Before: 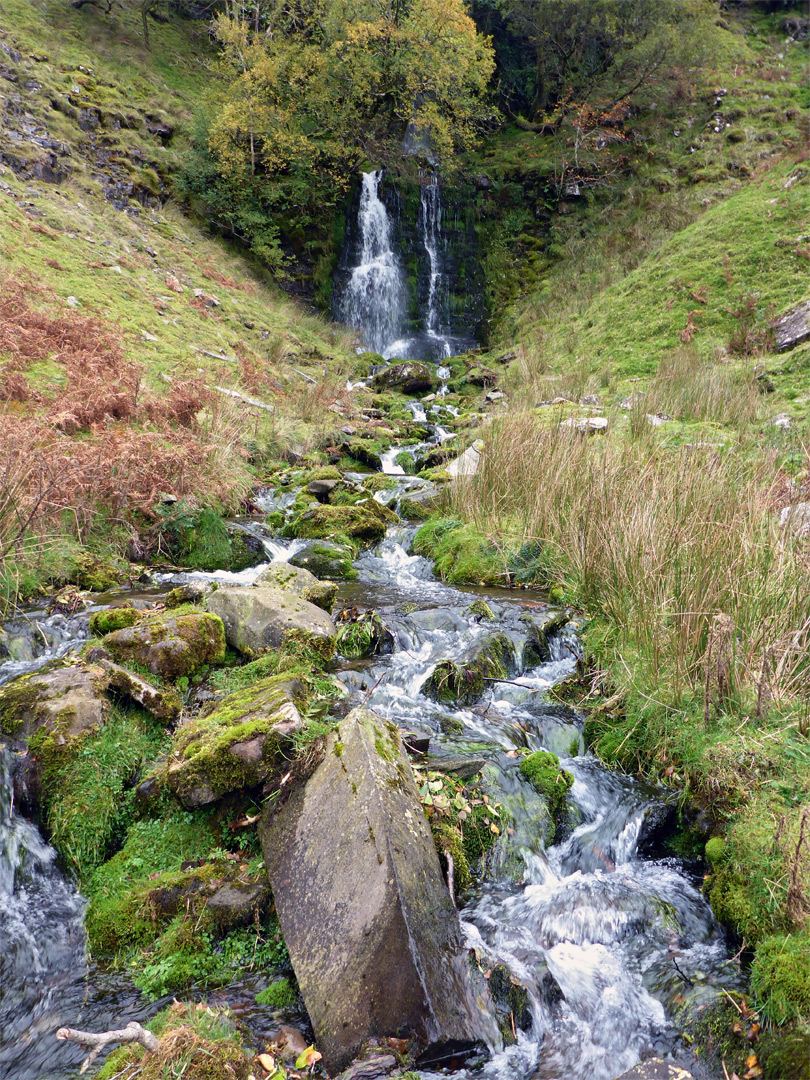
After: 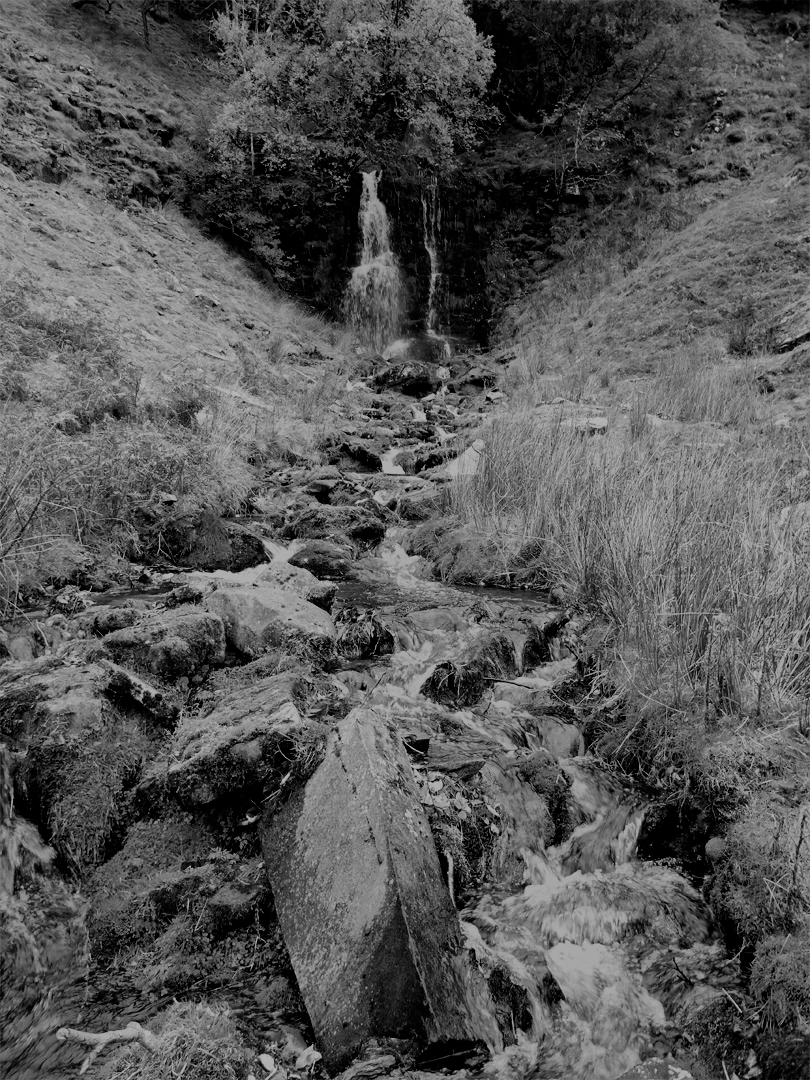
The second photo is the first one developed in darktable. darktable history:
filmic rgb: black relative exposure -5 EV, hardness 2.88, contrast 1.4, highlights saturation mix -30%
monochrome: a 79.32, b 81.83, size 1.1
color zones: curves: ch0 [(0, 0.5) (0.125, 0.4) (0.25, 0.5) (0.375, 0.4) (0.5, 0.4) (0.625, 0.35) (0.75, 0.35) (0.875, 0.5)]; ch1 [(0, 0.35) (0.125, 0.45) (0.25, 0.35) (0.375, 0.35) (0.5, 0.35) (0.625, 0.35) (0.75, 0.45) (0.875, 0.35)]; ch2 [(0, 0.6) (0.125, 0.5) (0.25, 0.5) (0.375, 0.6) (0.5, 0.6) (0.625, 0.5) (0.75, 0.5) (0.875, 0.5)]
